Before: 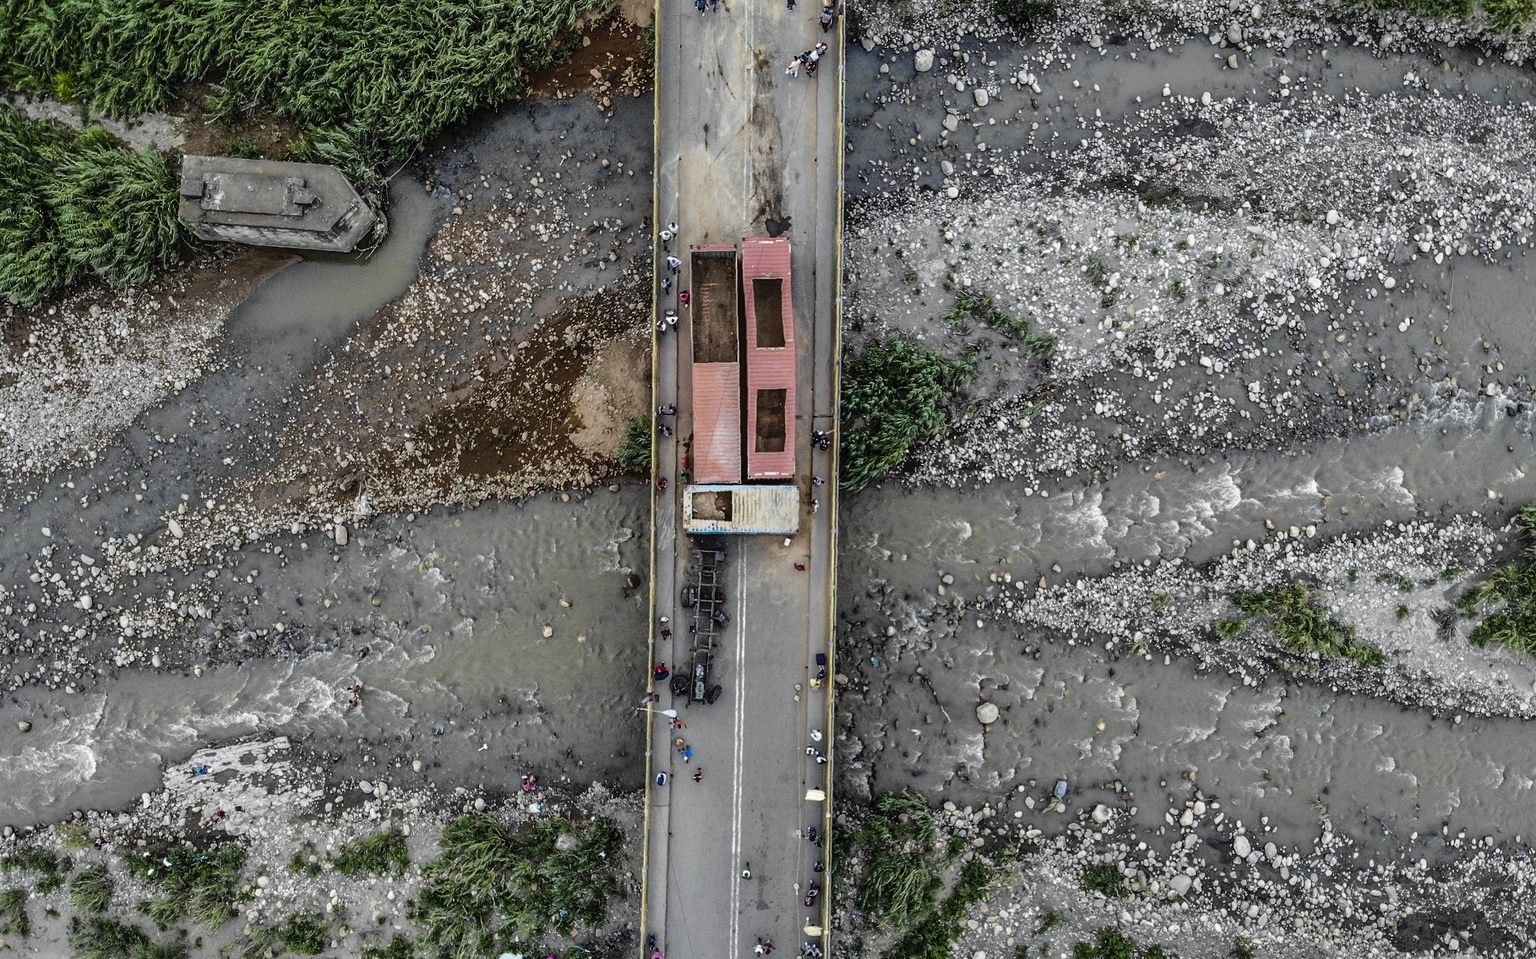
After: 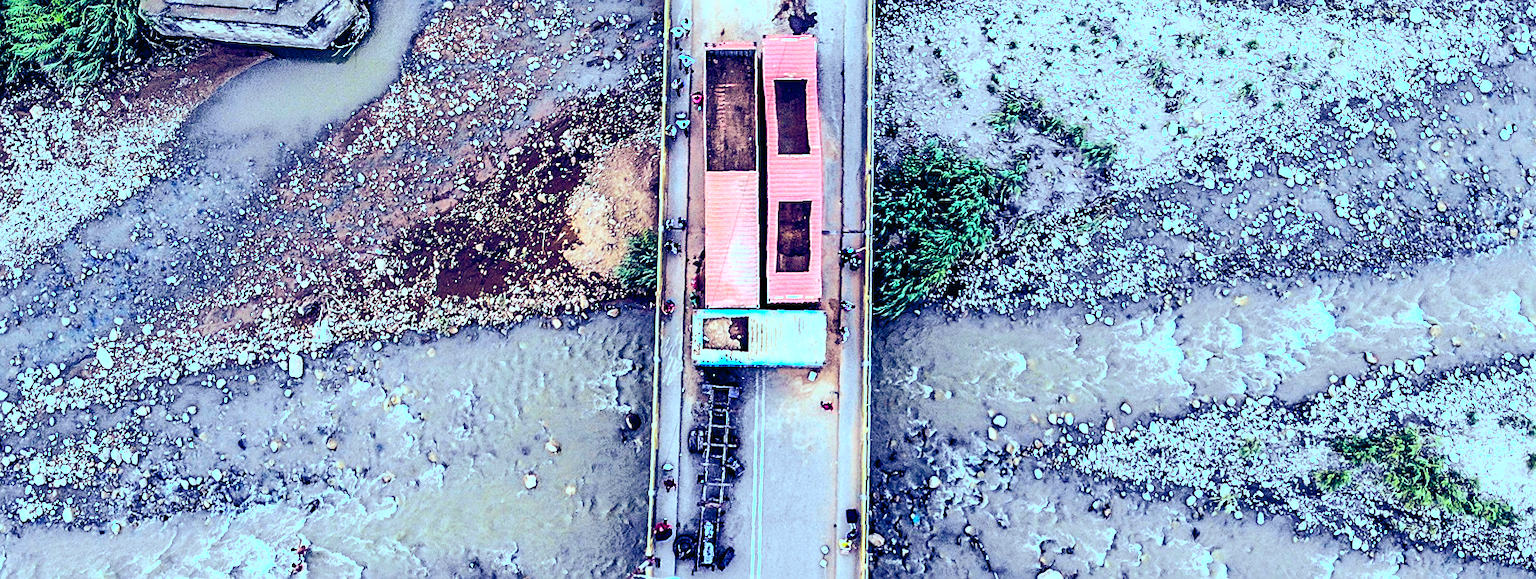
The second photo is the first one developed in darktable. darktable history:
crop: left 1.744%, top 19.225%, right 5.069%, bottom 28.357%
contrast brightness saturation: contrast 0.2, brightness 0.16, saturation 0.22
exposure: black level correction 0, exposure 0.7 EV, compensate exposure bias true, compensate highlight preservation false
tone curve: curves: ch0 [(0, 0.01) (0.037, 0.032) (0.131, 0.108) (0.275, 0.256) (0.483, 0.512) (0.61, 0.665) (0.696, 0.742) (0.792, 0.819) (0.911, 0.925) (0.997, 0.995)]; ch1 [(0, 0) (0.308, 0.29) (0.425, 0.411) (0.492, 0.488) (0.507, 0.503) (0.53, 0.532) (0.573, 0.586) (0.683, 0.702) (0.746, 0.77) (1, 1)]; ch2 [(0, 0) (0.246, 0.233) (0.36, 0.352) (0.415, 0.415) (0.485, 0.487) (0.502, 0.504) (0.525, 0.518) (0.539, 0.539) (0.587, 0.594) (0.636, 0.652) (0.711, 0.729) (0.845, 0.855) (0.998, 0.977)], color space Lab, independent channels, preserve colors none
color balance: lift [1.003, 0.993, 1.001, 1.007], gamma [1.018, 1.072, 0.959, 0.928], gain [0.974, 0.873, 1.031, 1.127]
rotate and perspective: rotation 0.215°, lens shift (vertical) -0.139, crop left 0.069, crop right 0.939, crop top 0.002, crop bottom 0.996
sharpen: on, module defaults
color balance rgb: shadows lift › luminance -41.13%, shadows lift › chroma 14.13%, shadows lift › hue 260°, power › luminance -3.76%, power › chroma 0.56%, power › hue 40.37°, highlights gain › luminance 16.81%, highlights gain › chroma 2.94%, highlights gain › hue 260°, global offset › luminance -0.29%, global offset › chroma 0.31%, global offset › hue 260°, perceptual saturation grading › global saturation 20%, perceptual saturation grading › highlights -13.92%, perceptual saturation grading › shadows 50%
